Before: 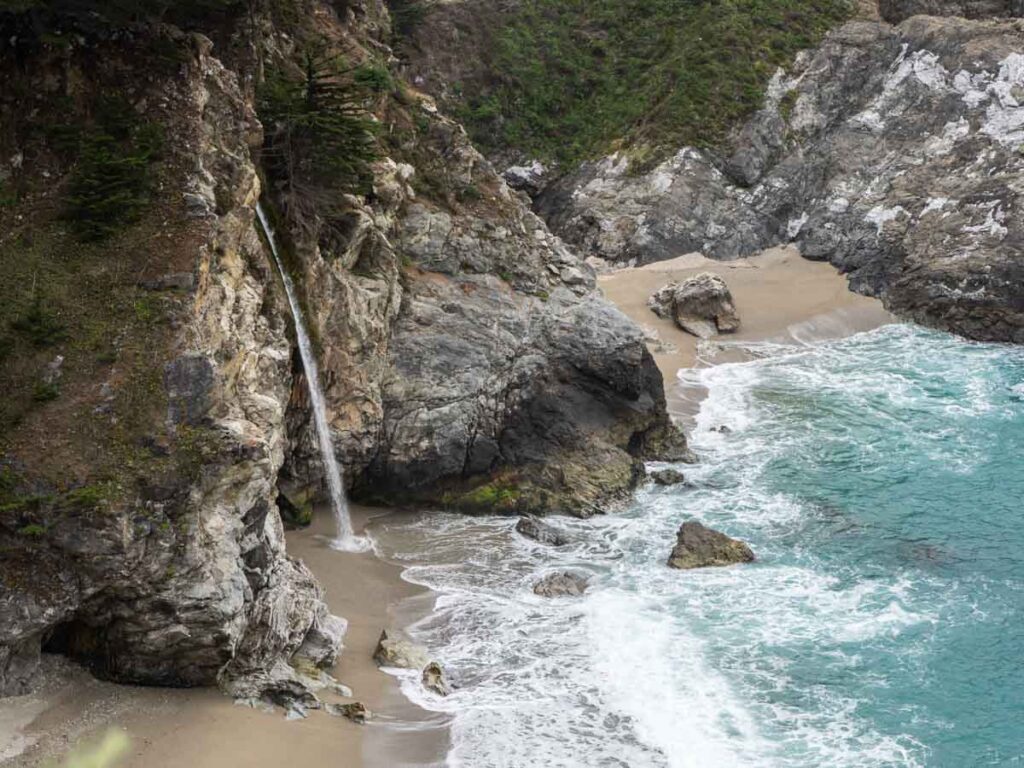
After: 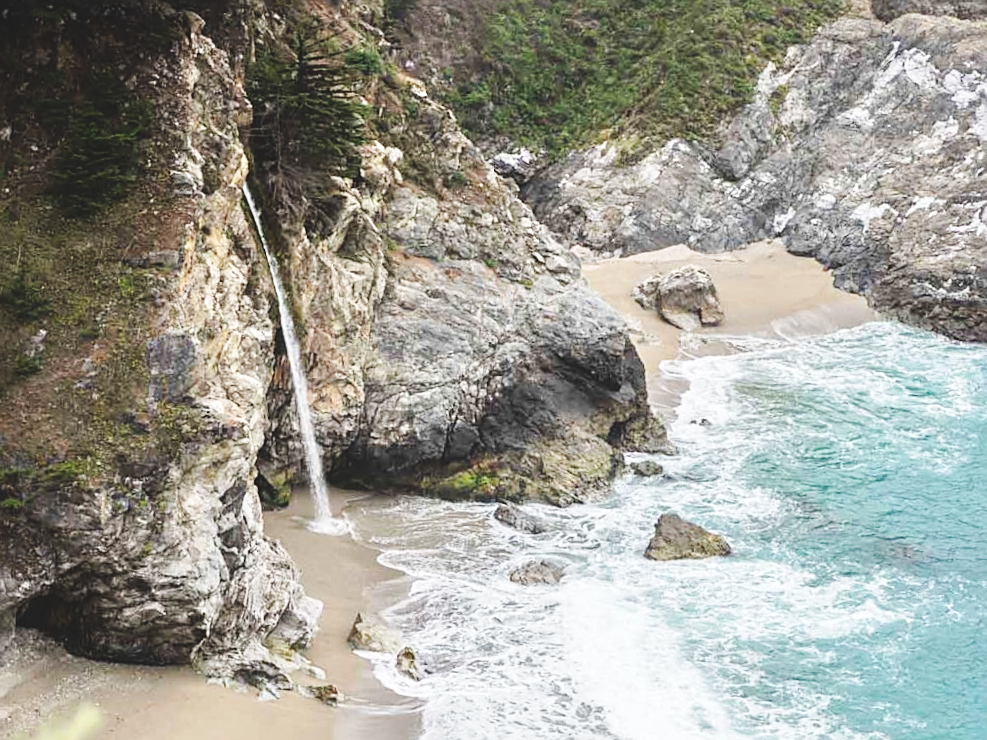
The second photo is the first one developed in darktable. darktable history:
sharpen: on, module defaults
crop and rotate: angle -1.62°
tone equalizer: -8 EV 0.019 EV, -7 EV -0.032 EV, -6 EV 0.026 EV, -5 EV 0.052 EV, -4 EV 0.315 EV, -3 EV 0.639 EV, -2 EV 0.558 EV, -1 EV 0.179 EV, +0 EV 0.028 EV, mask exposure compensation -0.502 EV
exposure: black level correction -0.023, exposure -0.032 EV, compensate highlight preservation false
base curve: curves: ch0 [(0, 0) (0.036, 0.025) (0.121, 0.166) (0.206, 0.329) (0.605, 0.79) (1, 1)], preserve colors none
